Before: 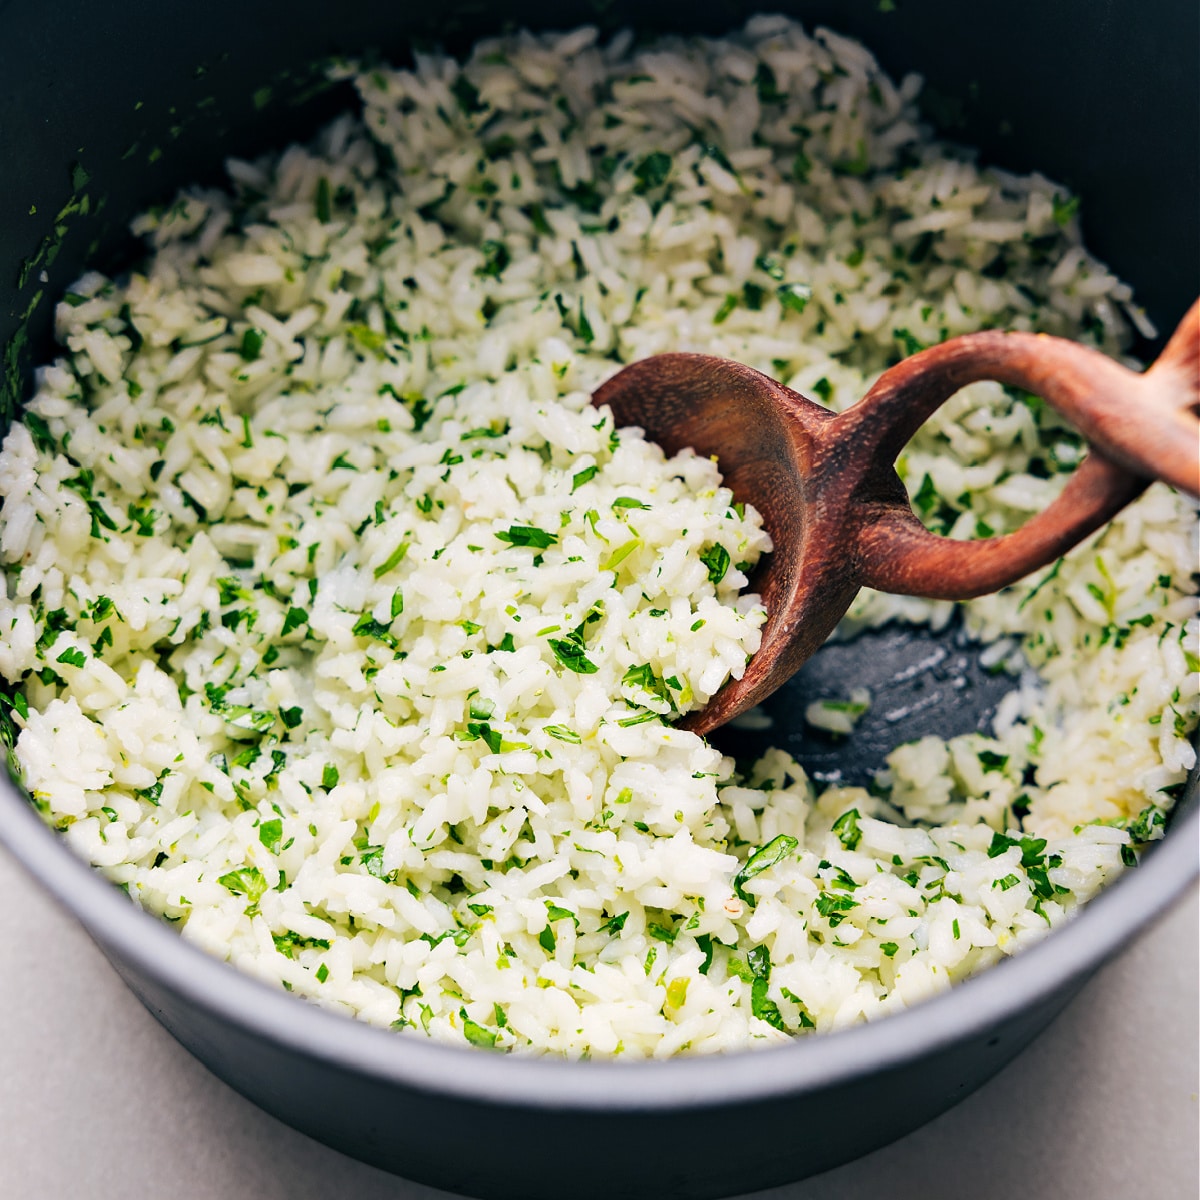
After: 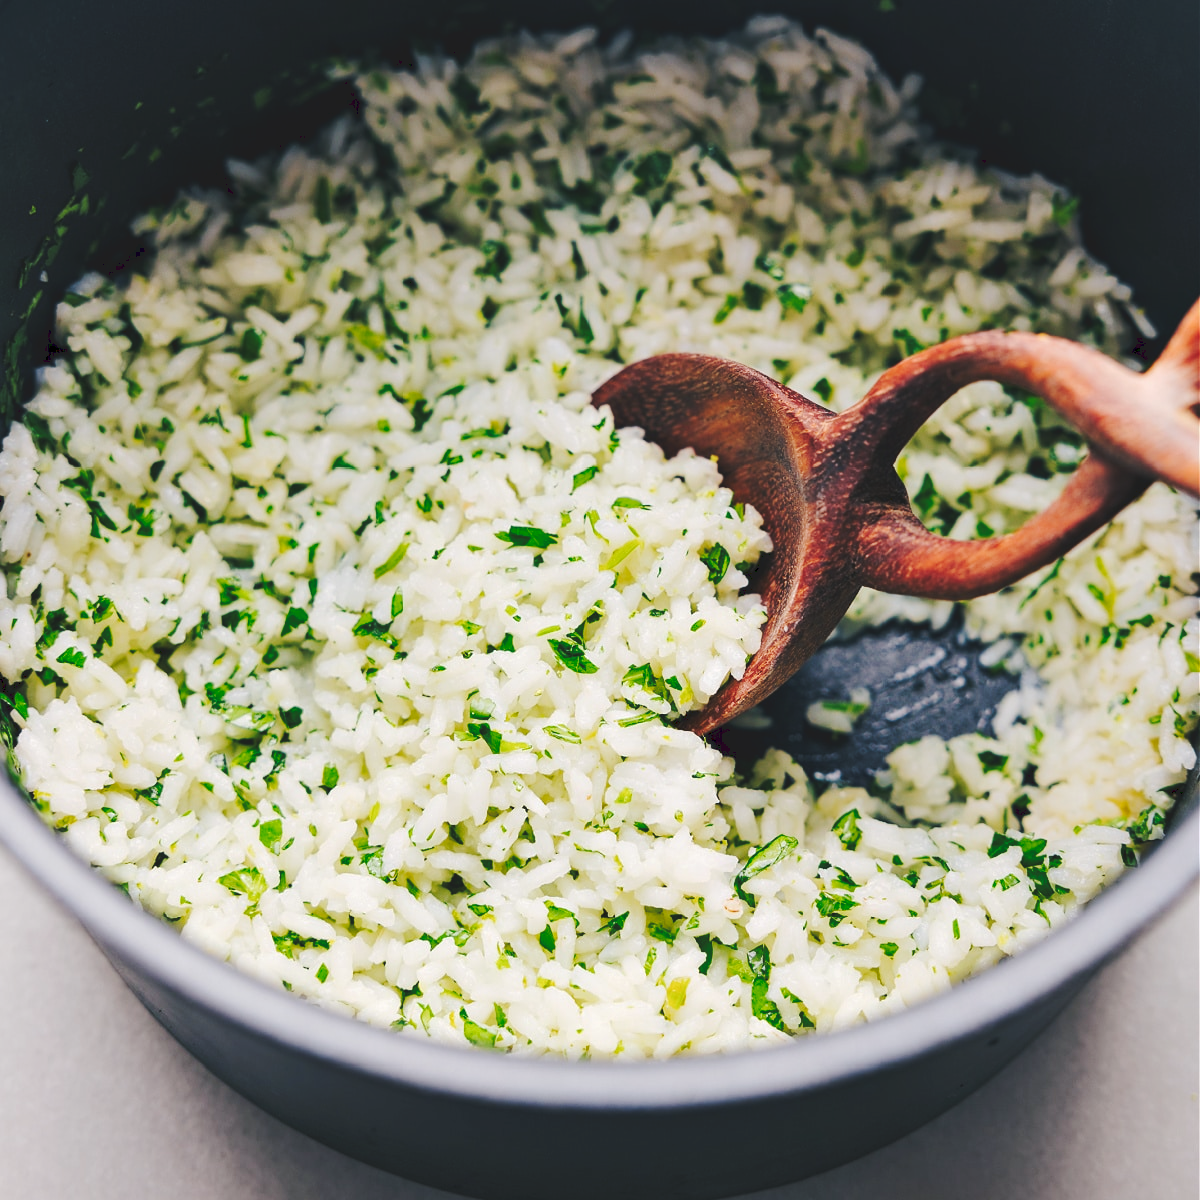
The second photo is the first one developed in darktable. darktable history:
shadows and highlights: shadows 25.86, highlights -24.59
tone curve: curves: ch0 [(0, 0) (0.003, 0.1) (0.011, 0.101) (0.025, 0.11) (0.044, 0.126) (0.069, 0.14) (0.1, 0.158) (0.136, 0.18) (0.177, 0.206) (0.224, 0.243) (0.277, 0.293) (0.335, 0.36) (0.399, 0.446) (0.468, 0.537) (0.543, 0.618) (0.623, 0.694) (0.709, 0.763) (0.801, 0.836) (0.898, 0.908) (1, 1)], preserve colors none
color balance rgb: shadows lift › chroma 1.801%, shadows lift › hue 262.86°, perceptual saturation grading › global saturation 0.061%
